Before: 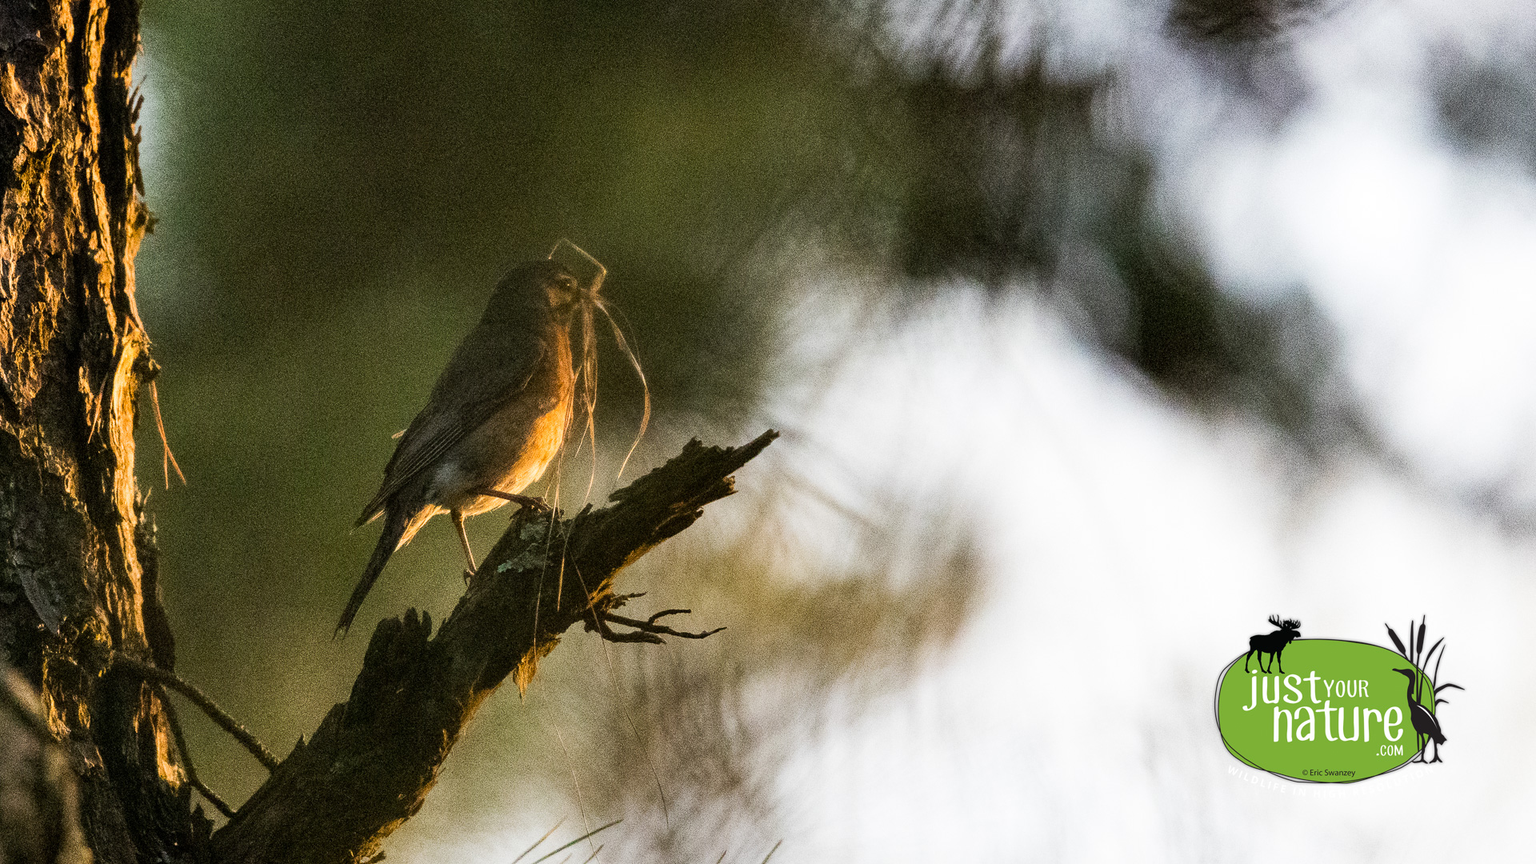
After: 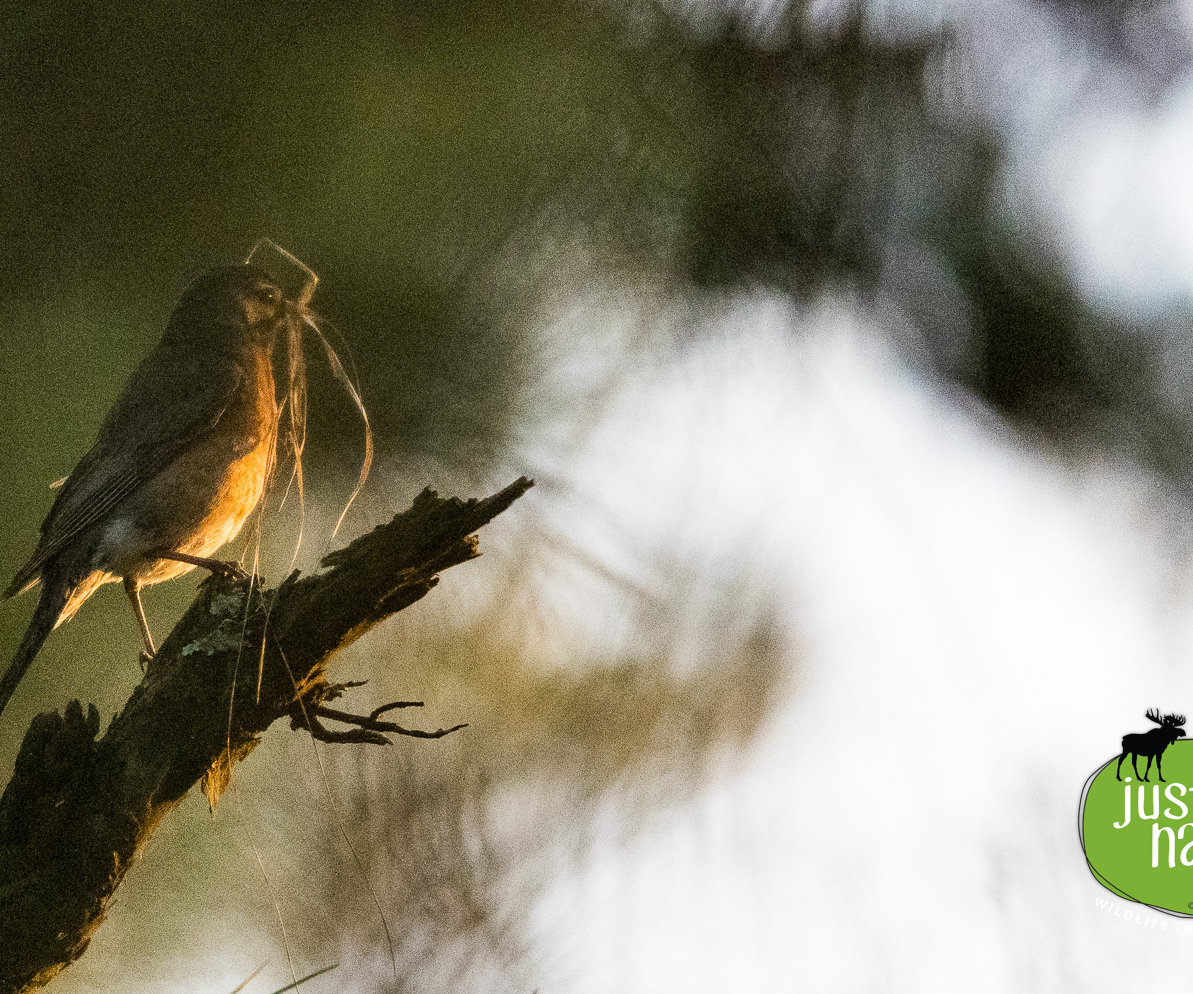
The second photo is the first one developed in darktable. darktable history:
crop and rotate: left 22.941%, top 5.637%, right 14.872%, bottom 2.282%
